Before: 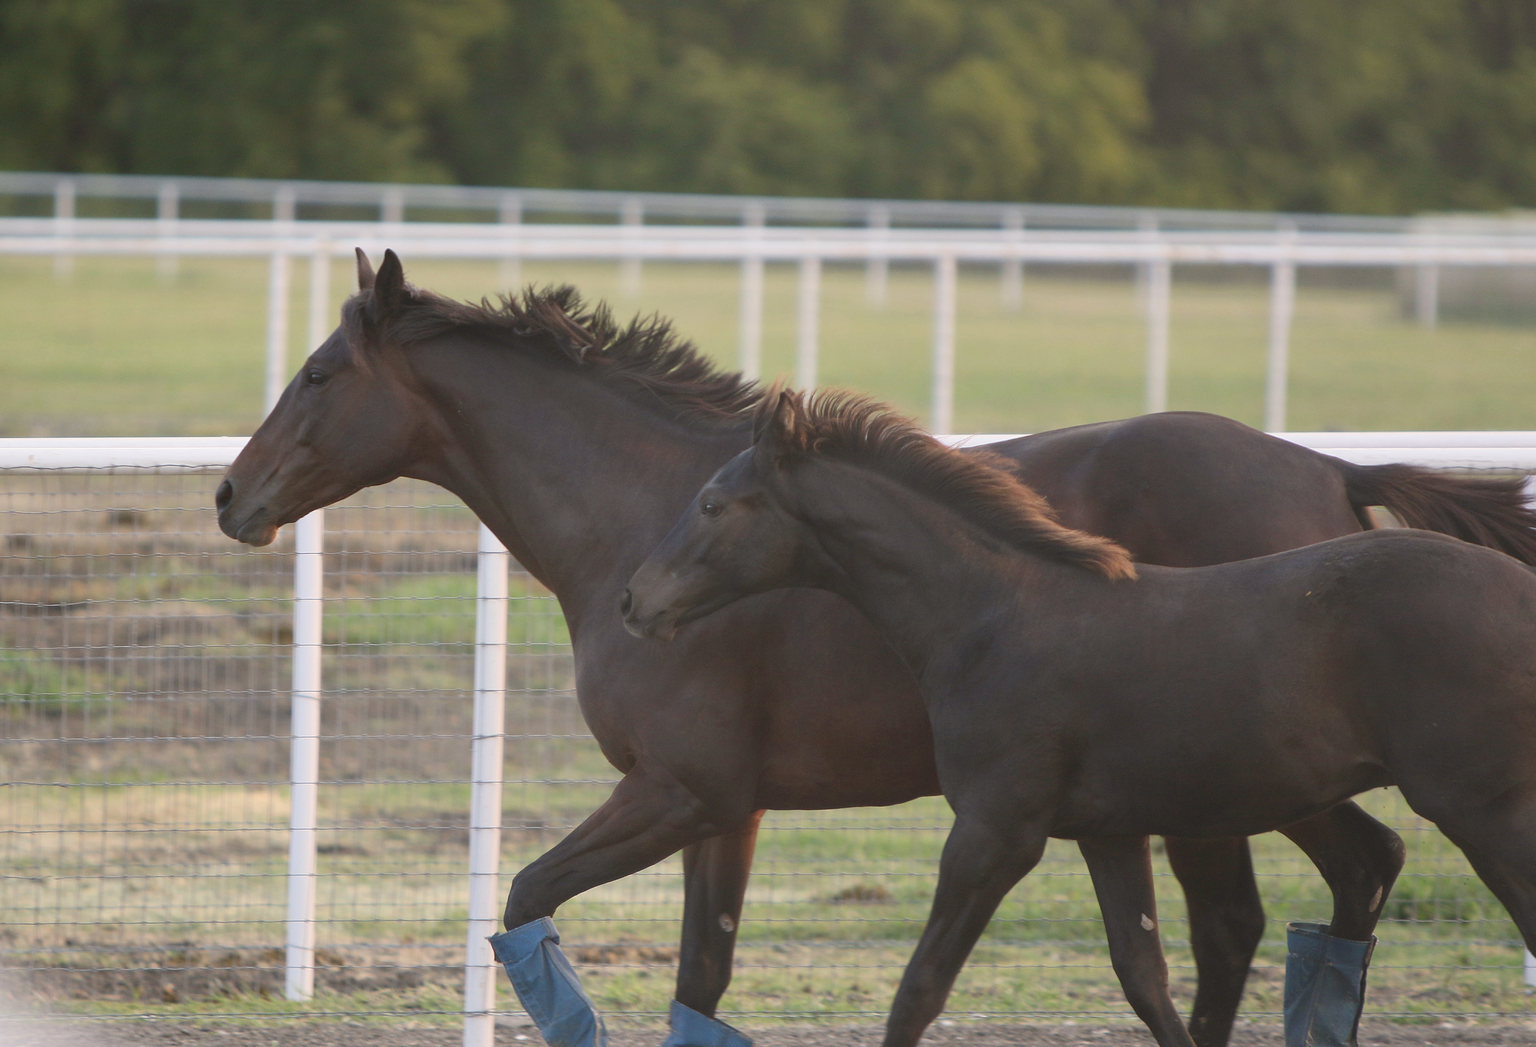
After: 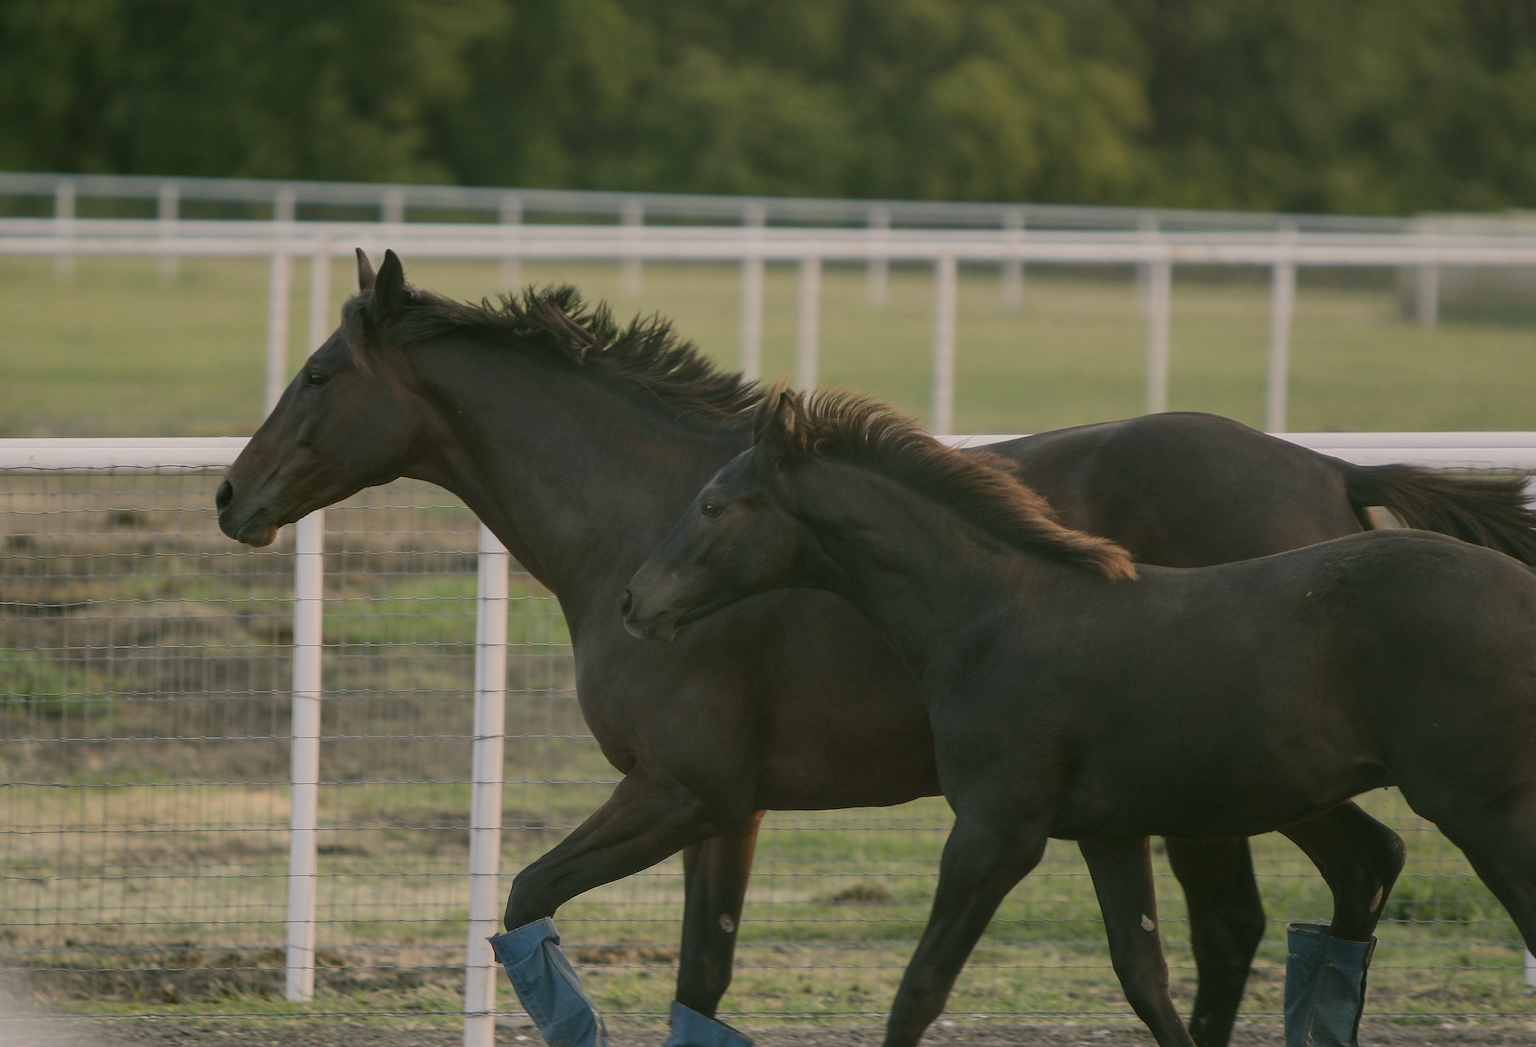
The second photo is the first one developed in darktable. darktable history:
color correction: highlights a* 4.34, highlights b* 4.98, shadows a* -7.49, shadows b* 4.76
exposure: black level correction 0, exposure -0.802 EV, compensate highlight preservation false
sharpen: amount 0.209
local contrast: on, module defaults
